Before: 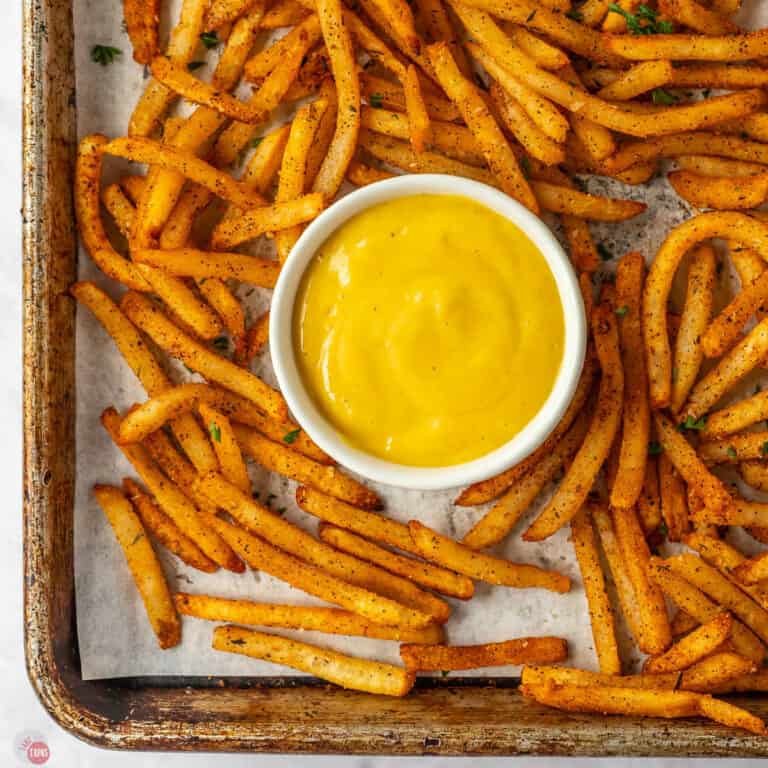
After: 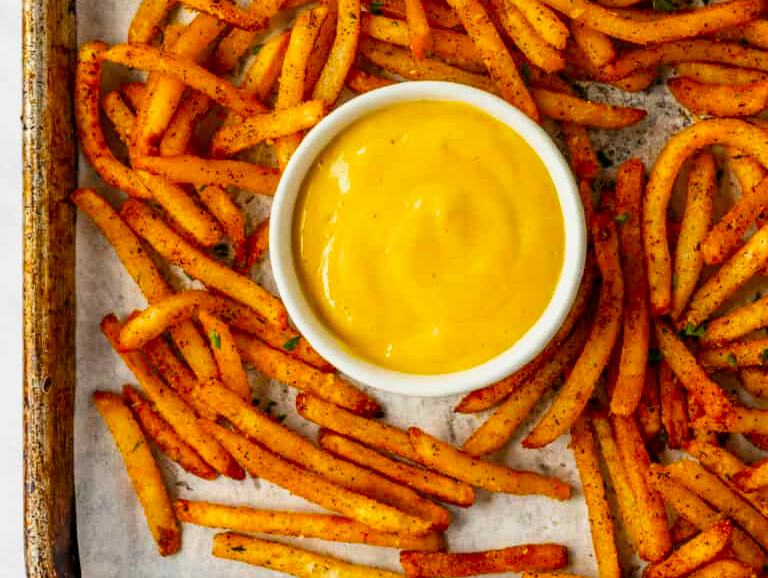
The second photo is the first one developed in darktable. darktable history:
crop and rotate: top 12.23%, bottom 12.406%
filmic rgb: black relative exposure -12.02 EV, white relative exposure 2.81 EV, target black luminance 0%, hardness 8.11, latitude 71.09%, contrast 1.137, highlights saturation mix 10.38%, shadows ↔ highlights balance -0.389%, color science v5 (2021), contrast in shadows safe, contrast in highlights safe
